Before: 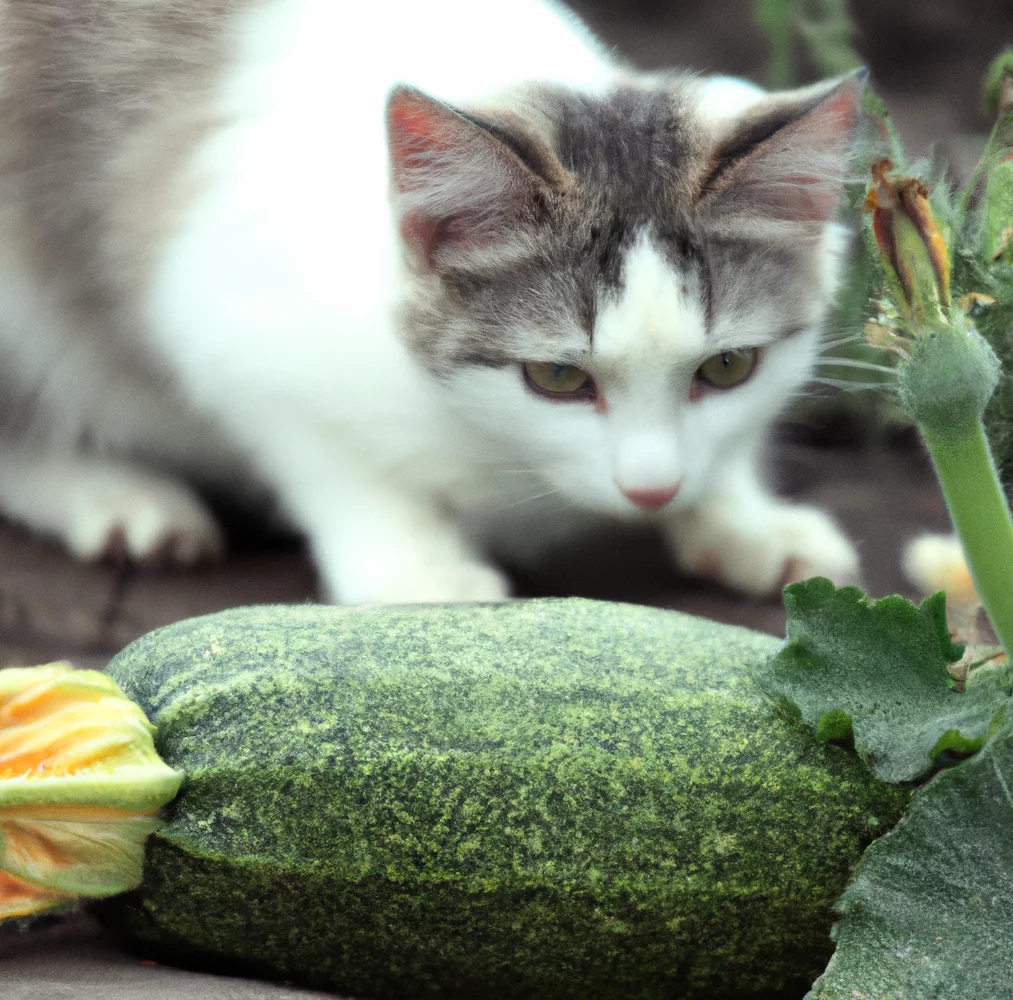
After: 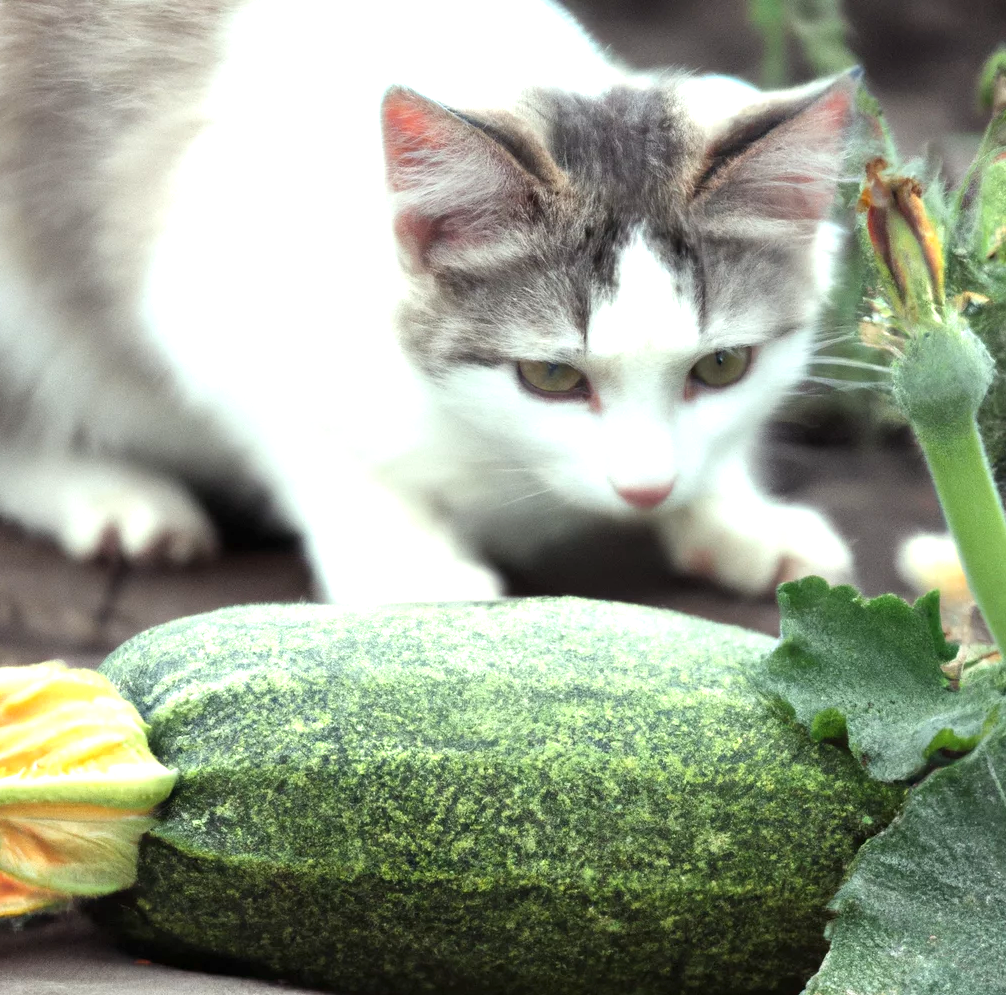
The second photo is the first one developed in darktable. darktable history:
crop and rotate: left 0.614%, top 0.179%, bottom 0.309%
exposure: black level correction 0, exposure 0.7 EV, compensate exposure bias true, compensate highlight preservation false
